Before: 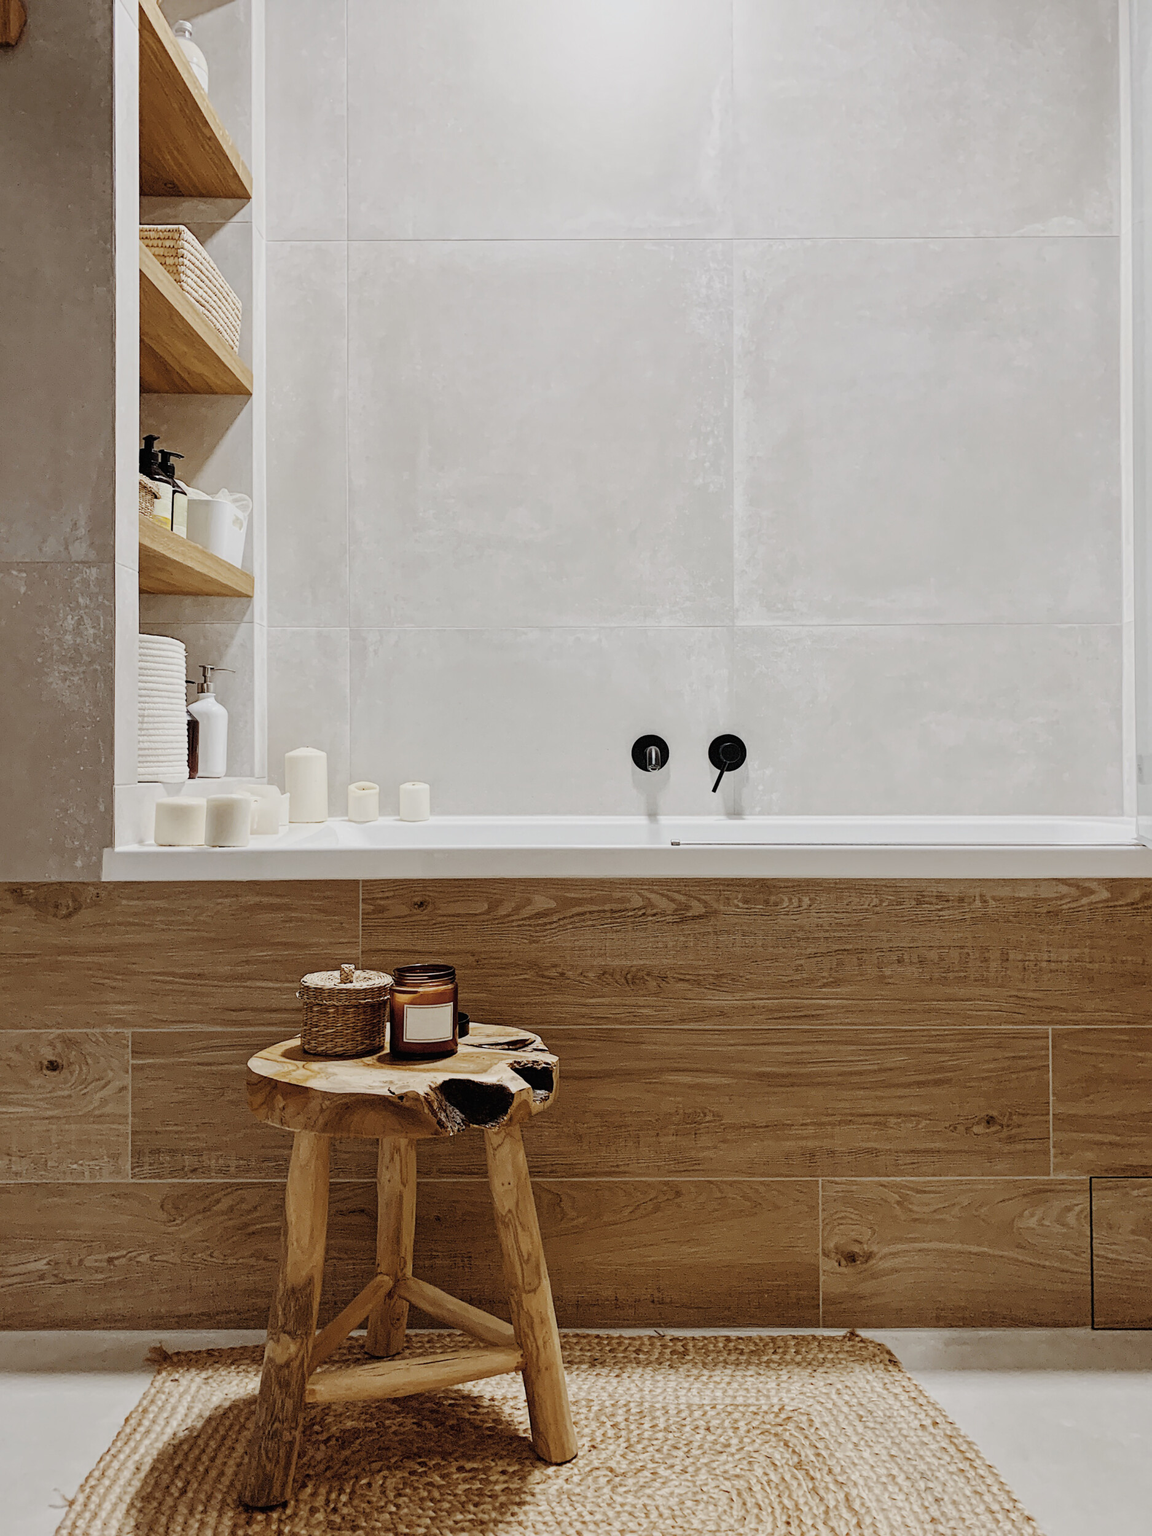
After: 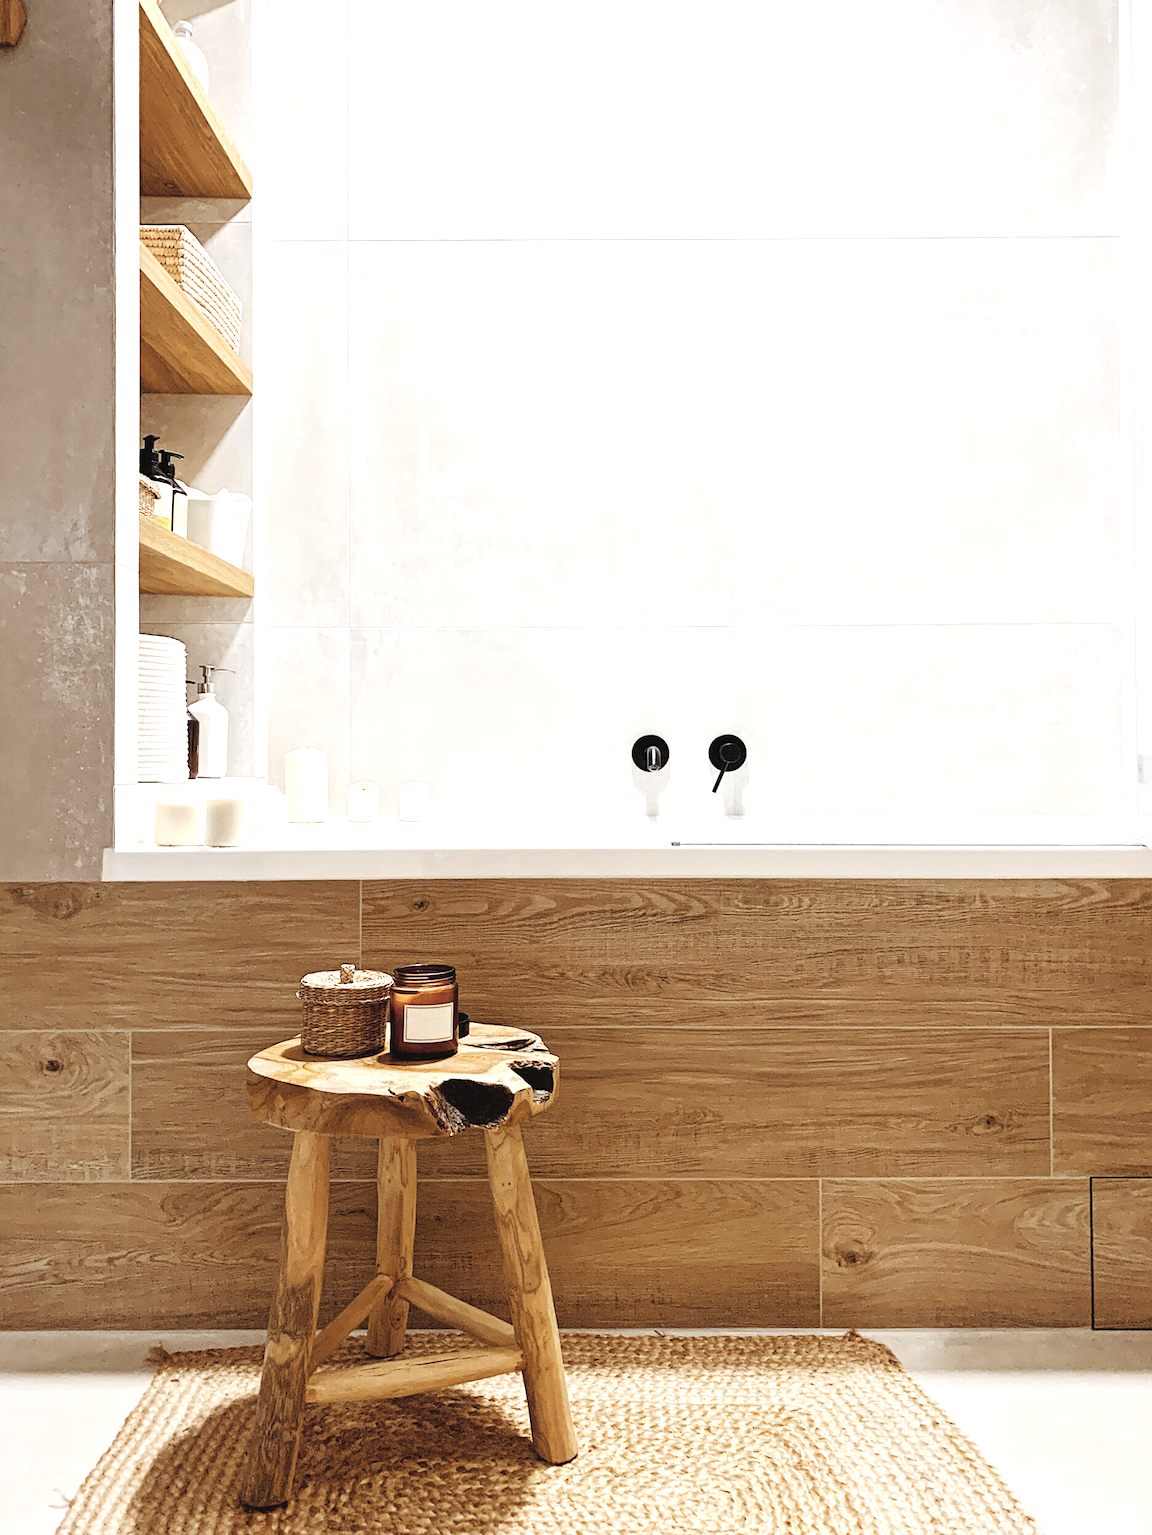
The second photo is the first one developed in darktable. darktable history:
exposure: exposure 1 EV, compensate highlight preservation false
contrast equalizer: octaves 7, y [[0.6 ×6], [0.55 ×6], [0 ×6], [0 ×6], [0 ×6]], mix -0.2
